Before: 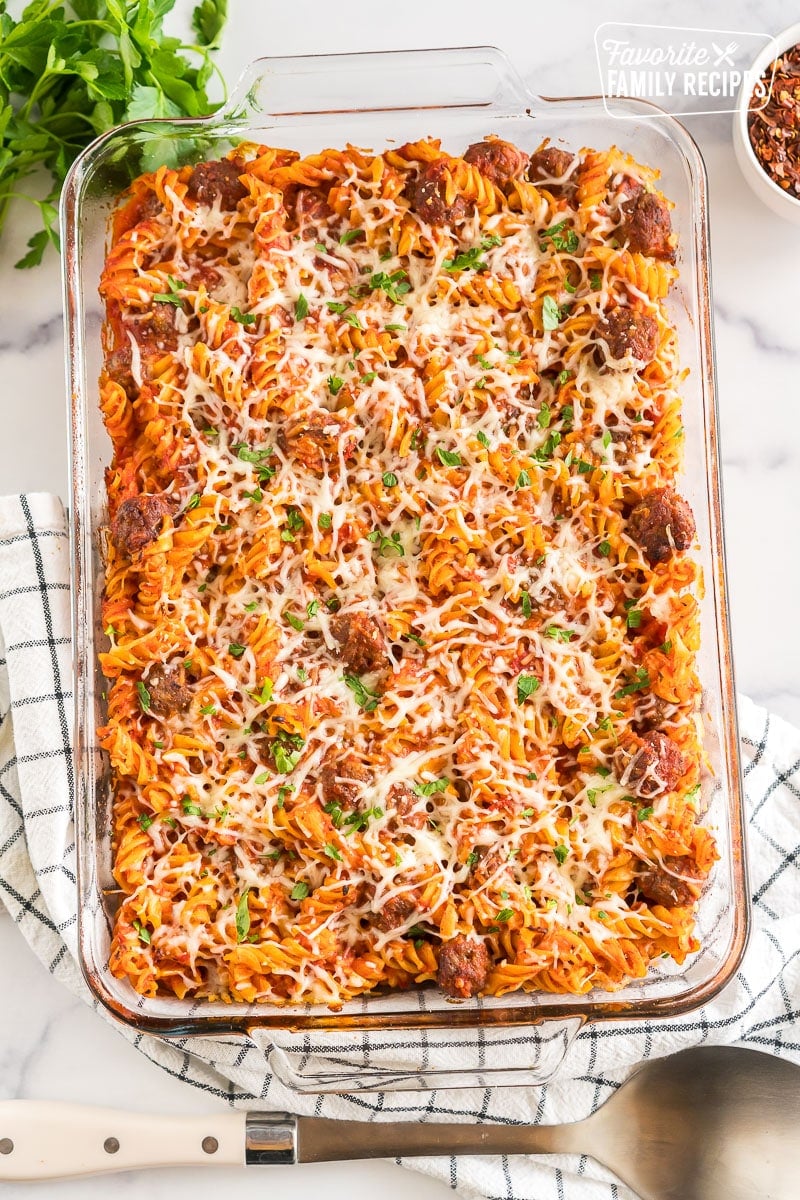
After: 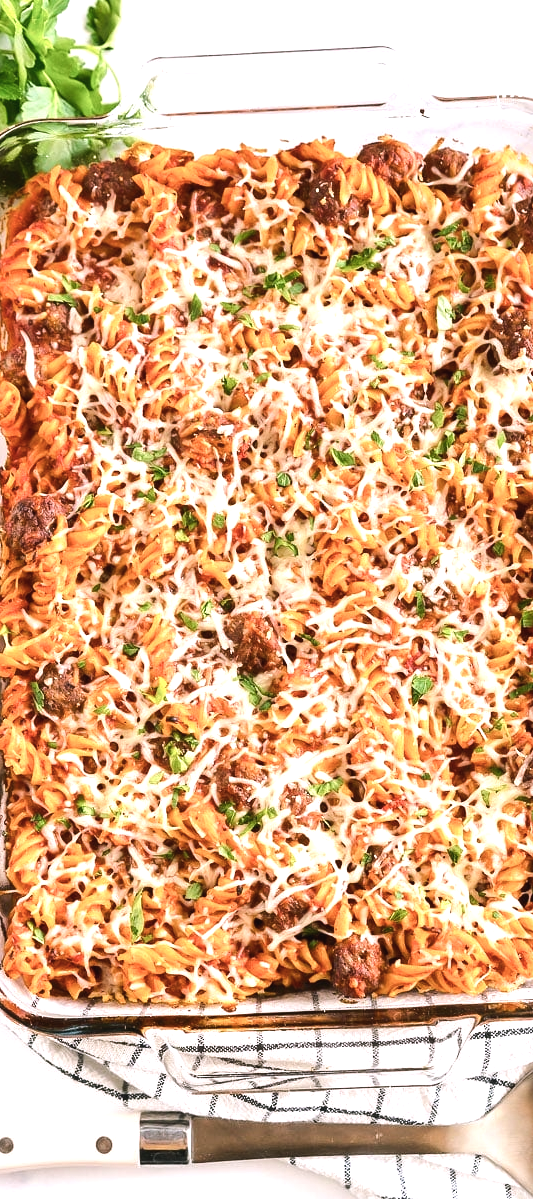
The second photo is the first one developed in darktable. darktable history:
color balance rgb: shadows lift › chroma 2%, shadows lift › hue 135.47°, highlights gain › chroma 2%, highlights gain › hue 291.01°, global offset › luminance 0.5%, perceptual saturation grading › global saturation -10.8%, perceptual saturation grading › highlights -26.83%, perceptual saturation grading › shadows 21.25%, perceptual brilliance grading › highlights 17.77%, perceptual brilliance grading › mid-tones 31.71%, perceptual brilliance grading › shadows -31.01%, global vibrance 24.91%
crop and rotate: left 13.409%, right 19.924%
